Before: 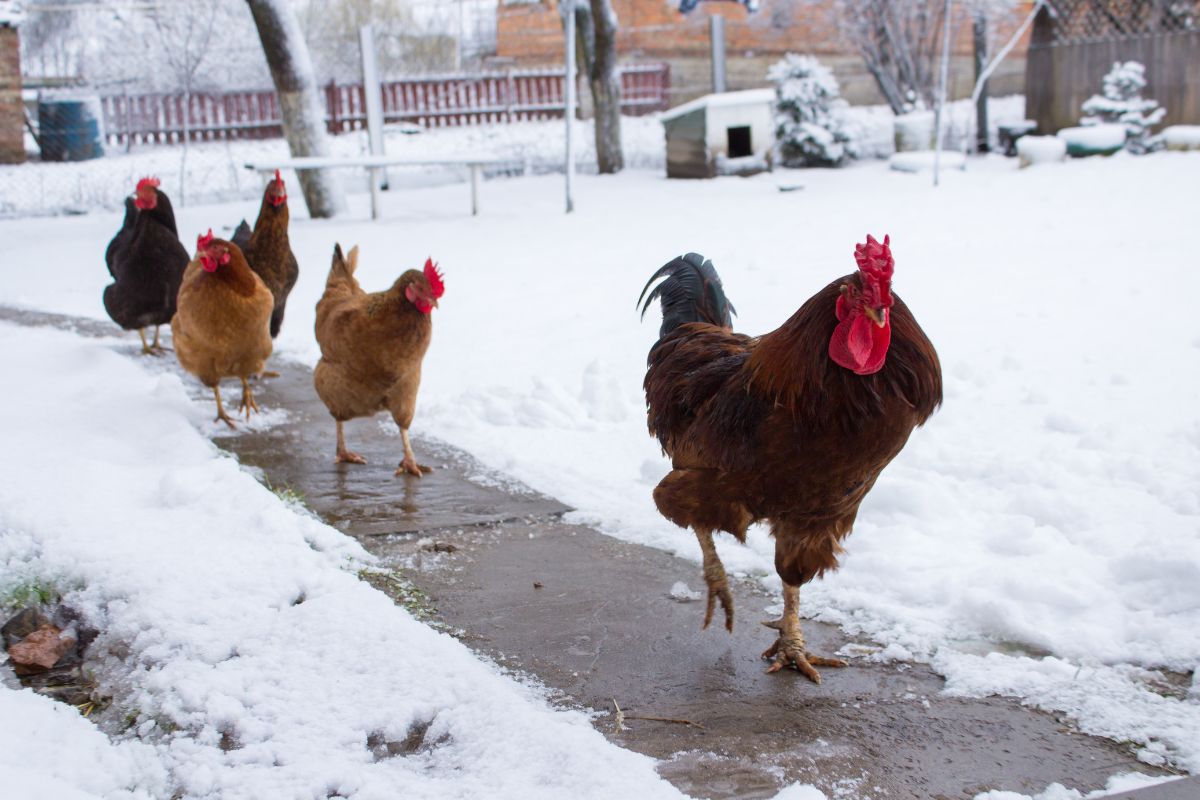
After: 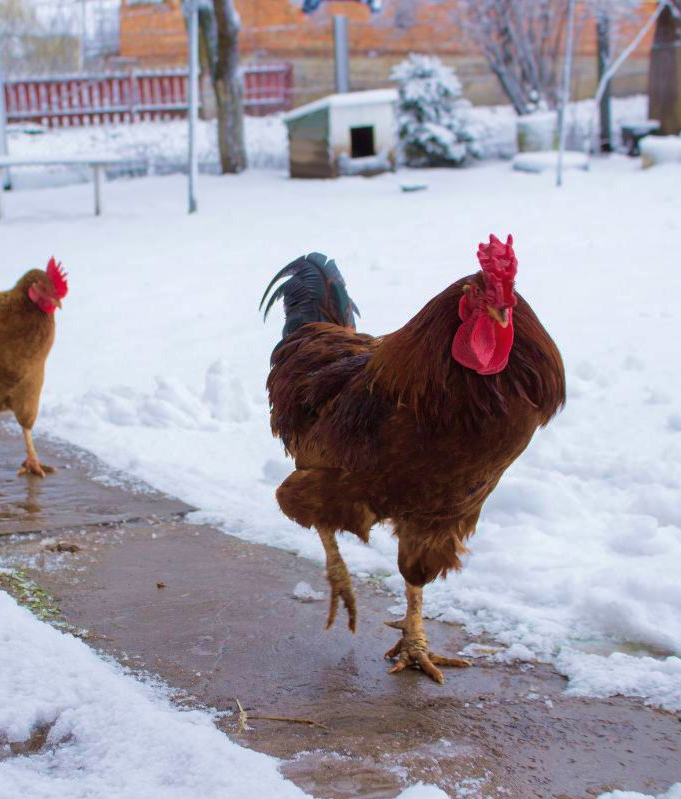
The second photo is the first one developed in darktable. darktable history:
crop: left 31.445%, top 0.019%, right 11.787%
shadows and highlights: shadows 29.83
velvia: strength 56.1%
